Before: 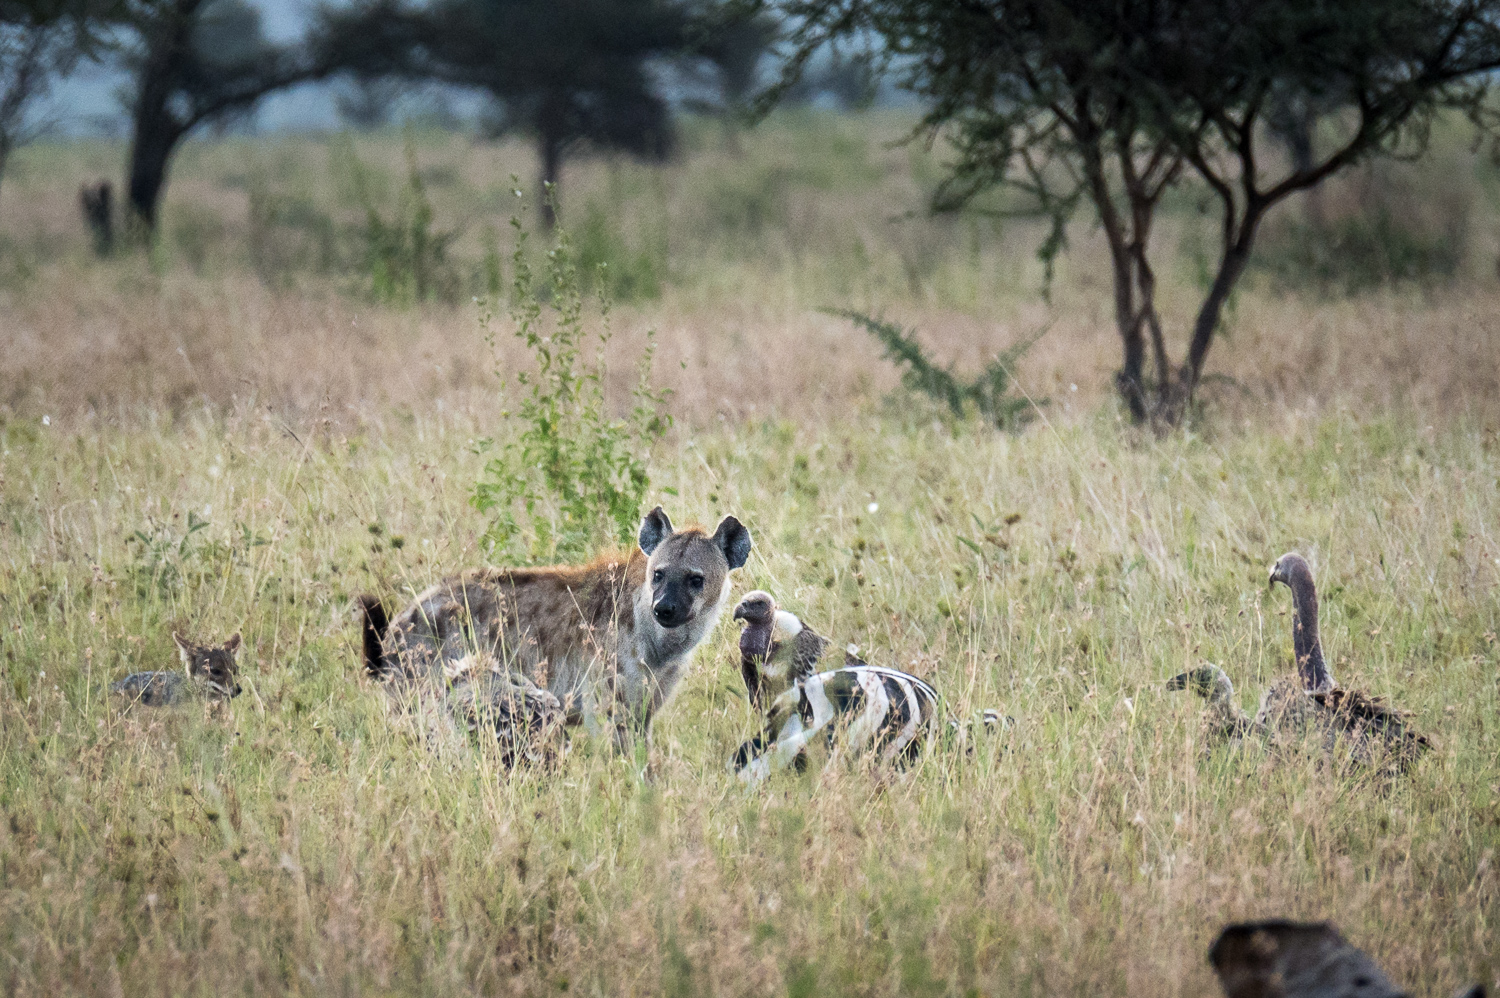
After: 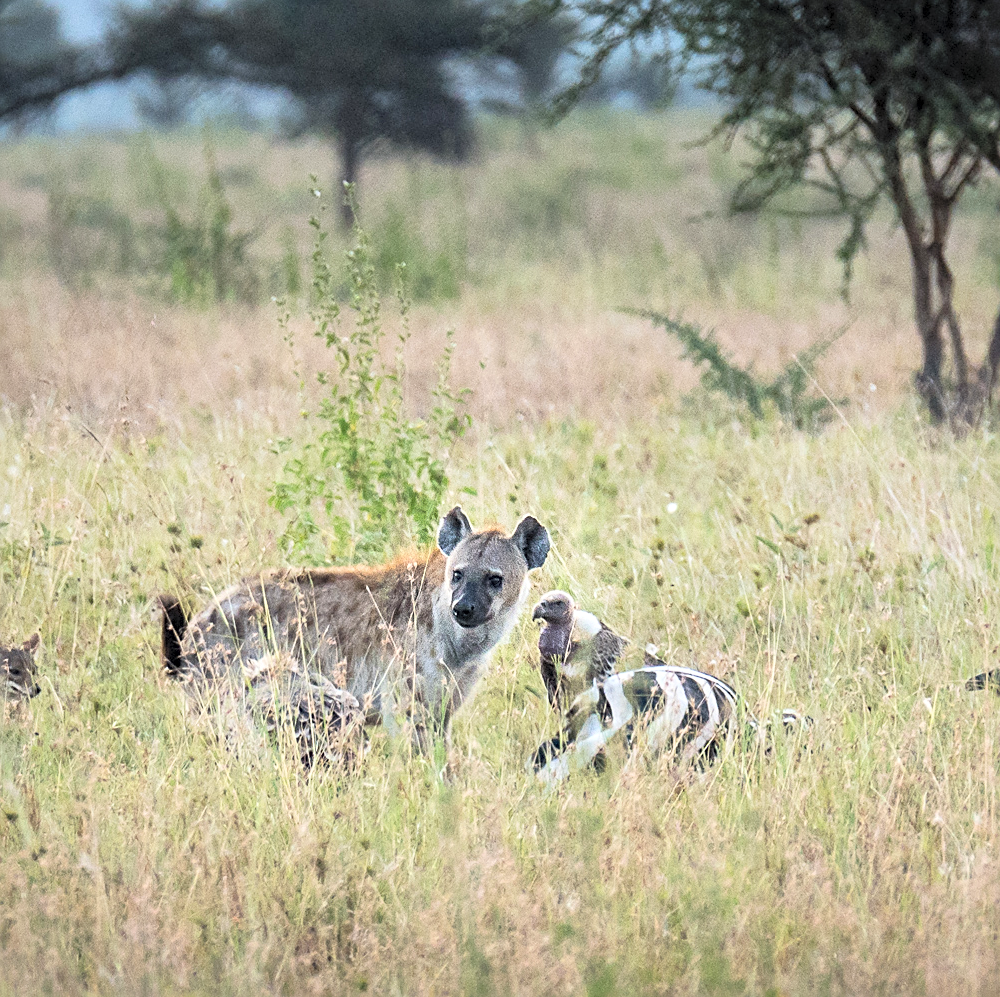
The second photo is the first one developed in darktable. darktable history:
crop and rotate: left 13.407%, right 19.92%
local contrast: mode bilateral grid, contrast 21, coarseness 50, detail 119%, midtone range 0.2
contrast brightness saturation: contrast 0.1, brightness 0.304, saturation 0.14
sharpen: on, module defaults
